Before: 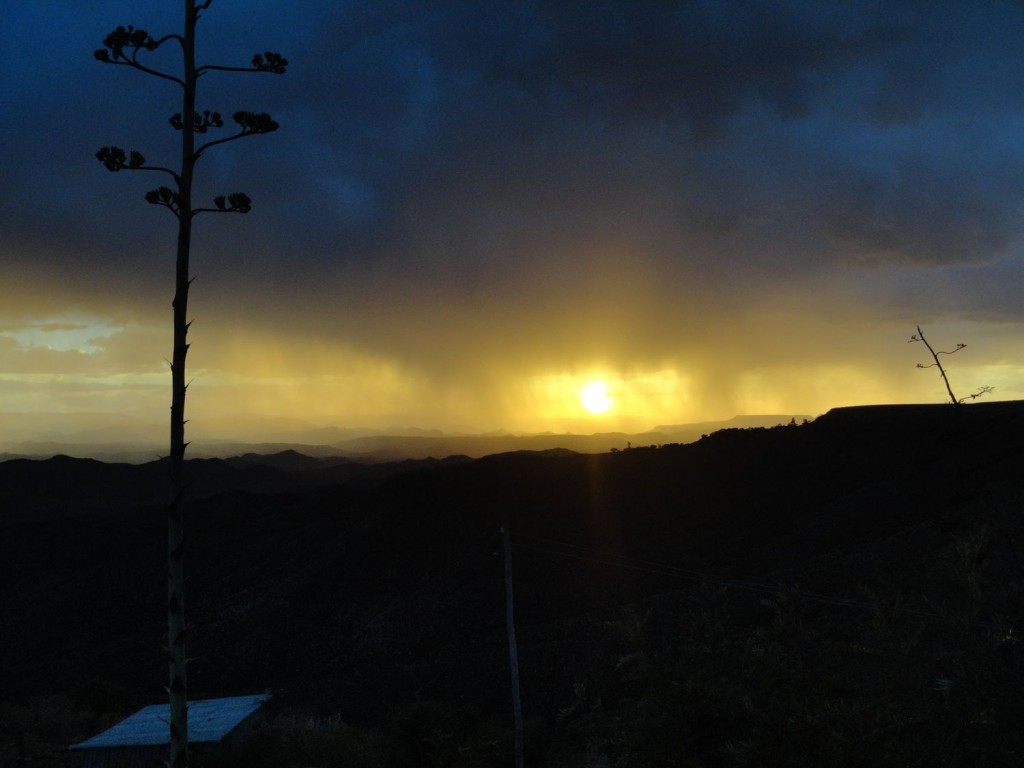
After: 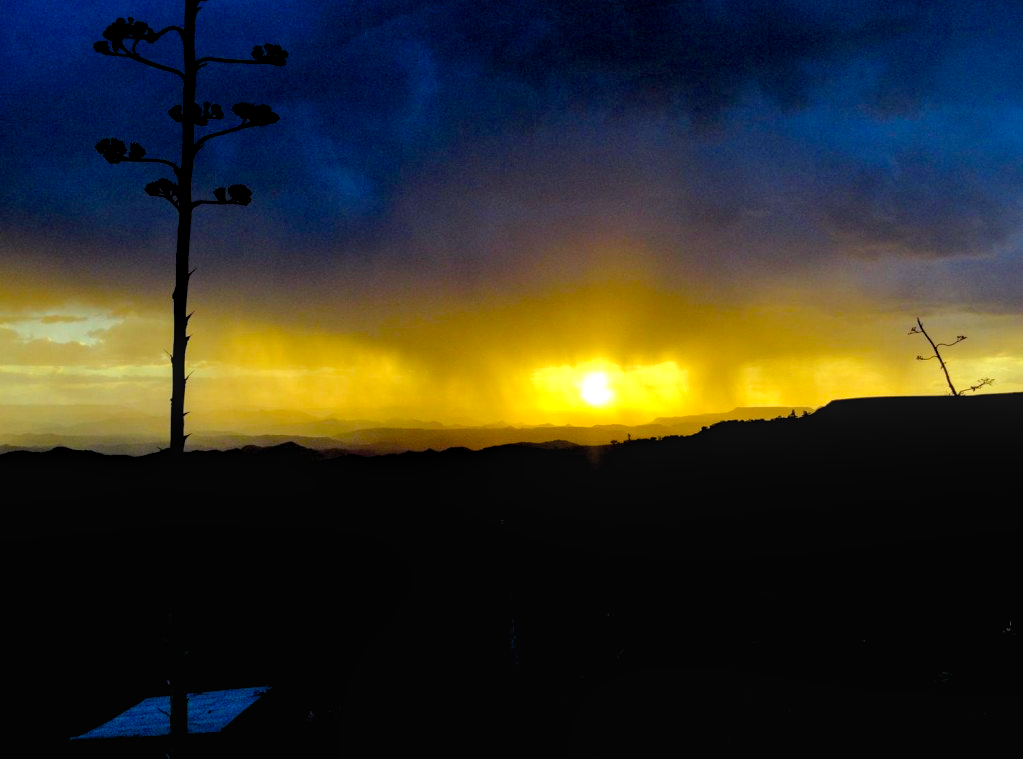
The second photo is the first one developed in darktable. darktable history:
contrast brightness saturation: contrast 0.03, brightness 0.06, saturation 0.13
local contrast: on, module defaults
crop: top 1.049%, right 0.001%
color balance rgb: shadows lift › luminance -21.66%, shadows lift › chroma 6.57%, shadows lift › hue 270°, power › chroma 0.68%, power › hue 60°, highlights gain › luminance 6.08%, highlights gain › chroma 1.33%, highlights gain › hue 90°, global offset › luminance -0.87%, perceptual saturation grading › global saturation 26.86%, perceptual saturation grading › highlights -28.39%, perceptual saturation grading › mid-tones 15.22%, perceptual saturation grading › shadows 33.98%, perceptual brilliance grading › highlights 10%, perceptual brilliance grading › mid-tones 5%
